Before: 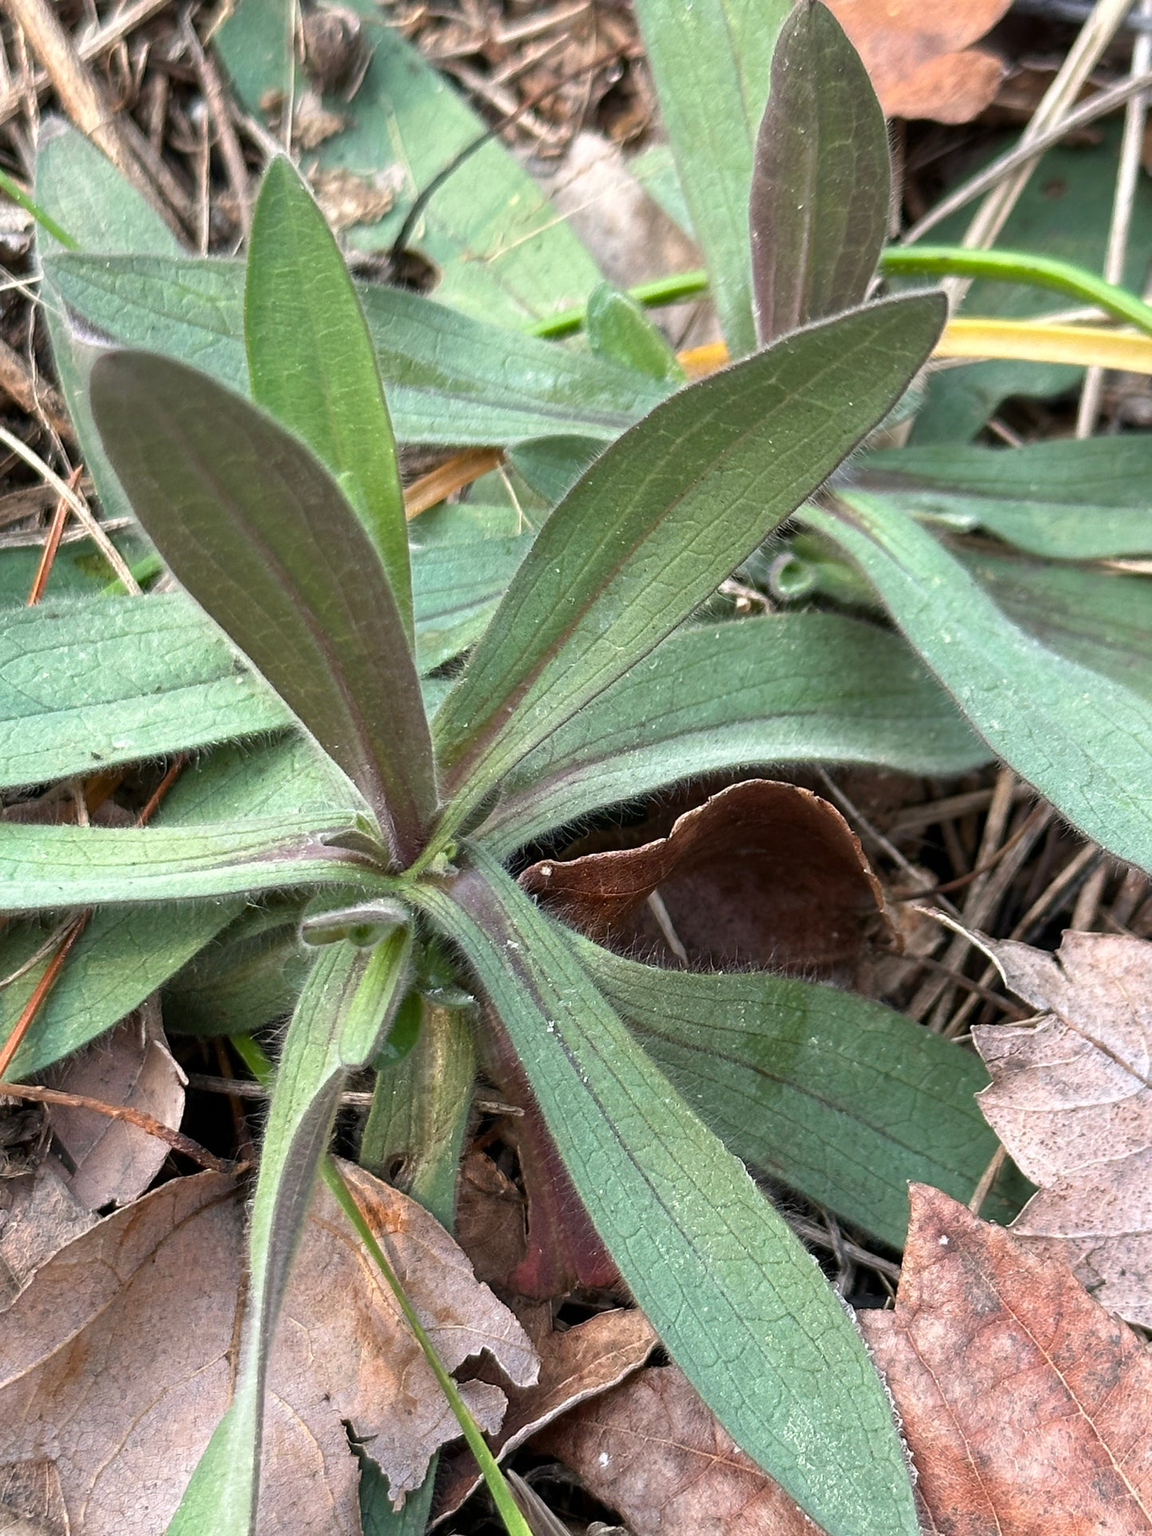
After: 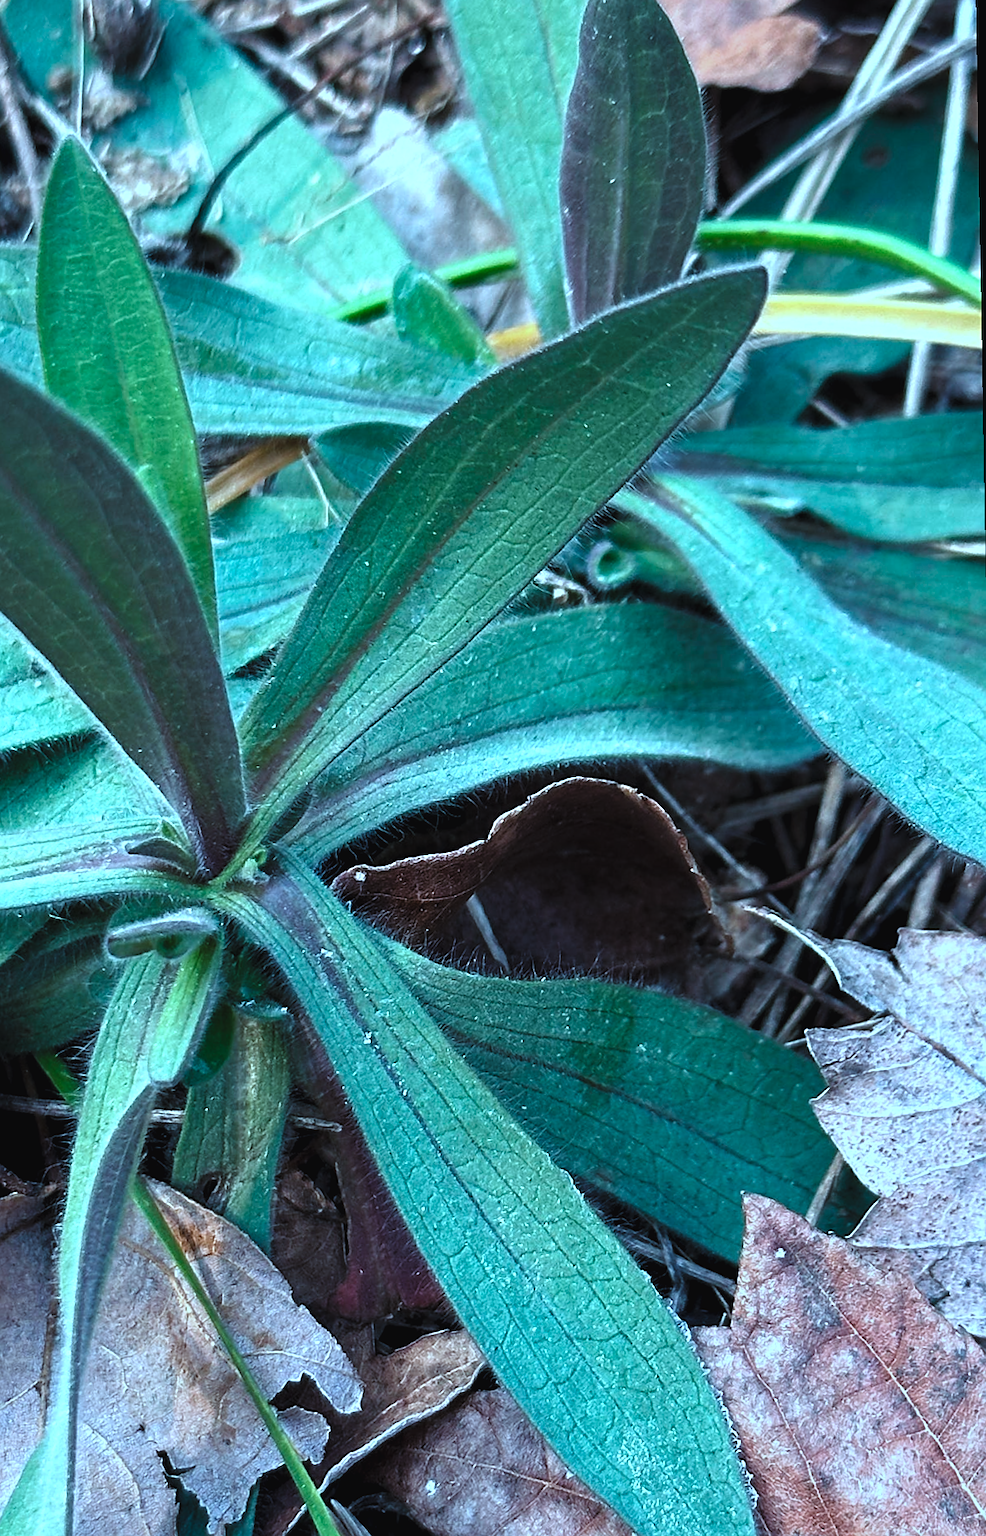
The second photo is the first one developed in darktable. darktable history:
rotate and perspective: rotation -1°, crop left 0.011, crop right 0.989, crop top 0.025, crop bottom 0.975
crop: left 17.582%, bottom 0.031%
contrast equalizer: y [[0.526, 0.53, 0.532, 0.532, 0.53, 0.525], [0.5 ×6], [0.5 ×6], [0 ×6], [0 ×6]]
color balance rgb: shadows lift › chroma 3%, shadows lift › hue 280.8°, power › hue 330°, highlights gain › chroma 3%, highlights gain › hue 75.6°, global offset › luminance 2%, perceptual saturation grading › global saturation 20%, perceptual saturation grading › highlights -25%, perceptual saturation grading › shadows 50%, global vibrance 20.33%
color calibration: illuminant custom, x 0.432, y 0.395, temperature 3098 K
sharpen: radius 1.864, amount 0.398, threshold 1.271
levels: levels [0.116, 0.574, 1]
